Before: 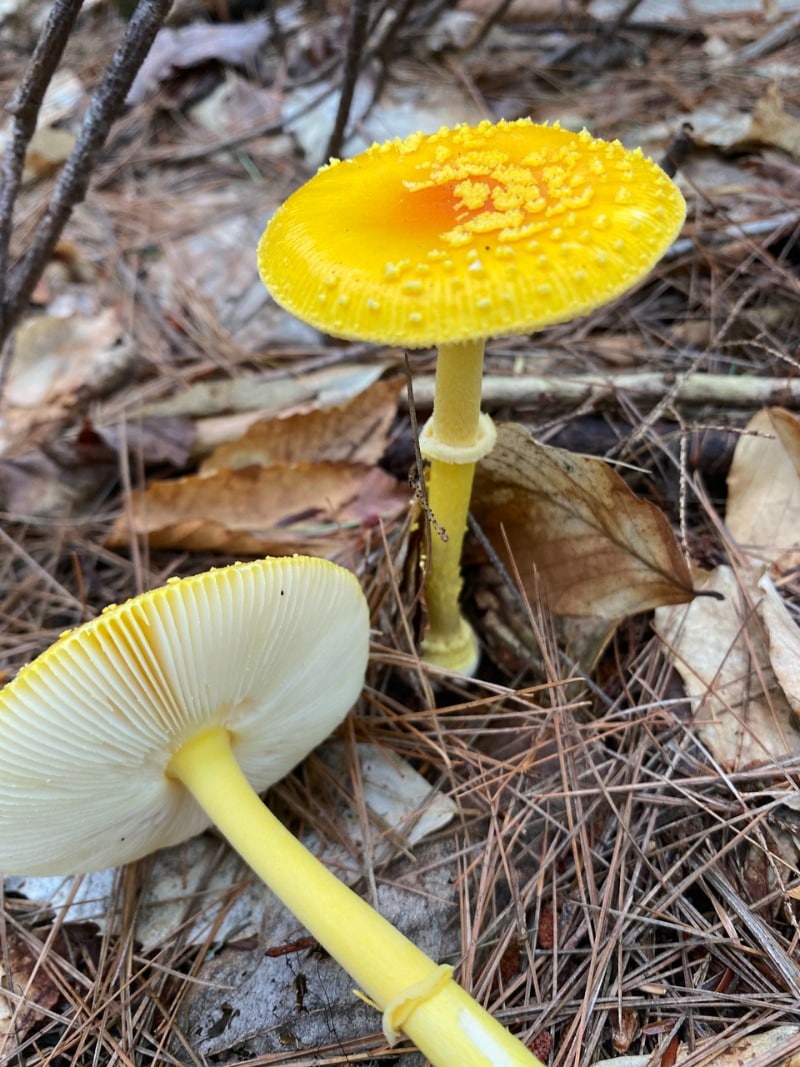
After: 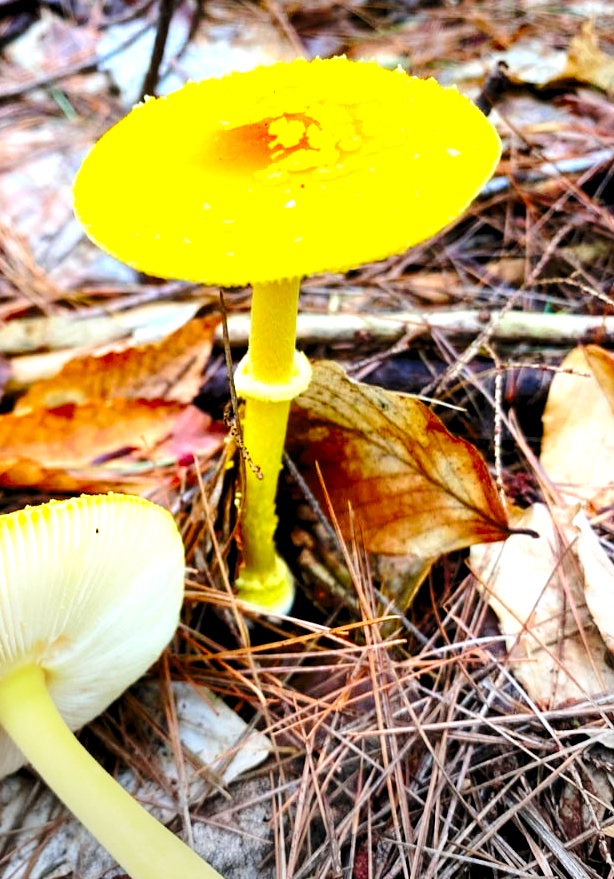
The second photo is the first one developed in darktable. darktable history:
crop: left 23.141%, top 5.863%, bottom 11.731%
color correction: highlights b* -0.01, saturation 2.15
base curve: curves: ch0 [(0, 0) (0.028, 0.03) (0.121, 0.232) (0.46, 0.748) (0.859, 0.968) (1, 1)], preserve colors none
levels: levels [0.062, 0.494, 0.925]
vignetting: brightness -0.276, center (-0.057, -0.356)
local contrast: highlights 105%, shadows 98%, detail 119%, midtone range 0.2
